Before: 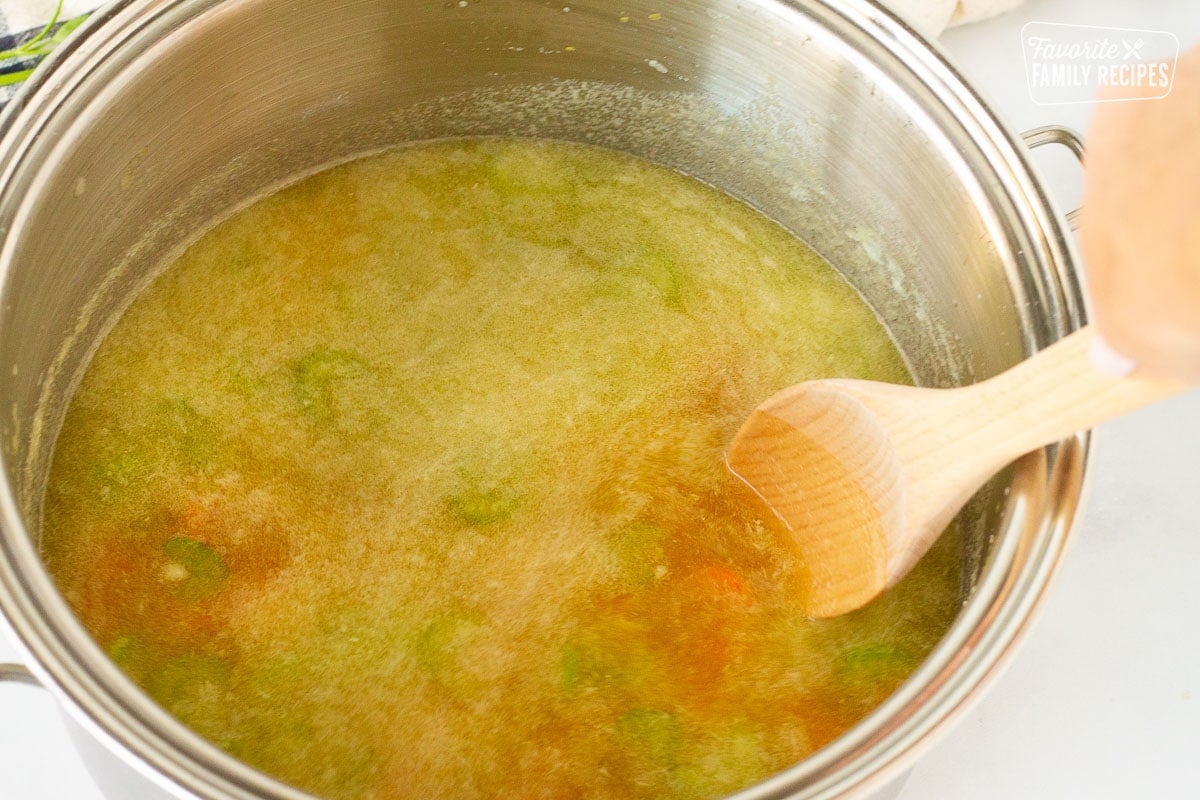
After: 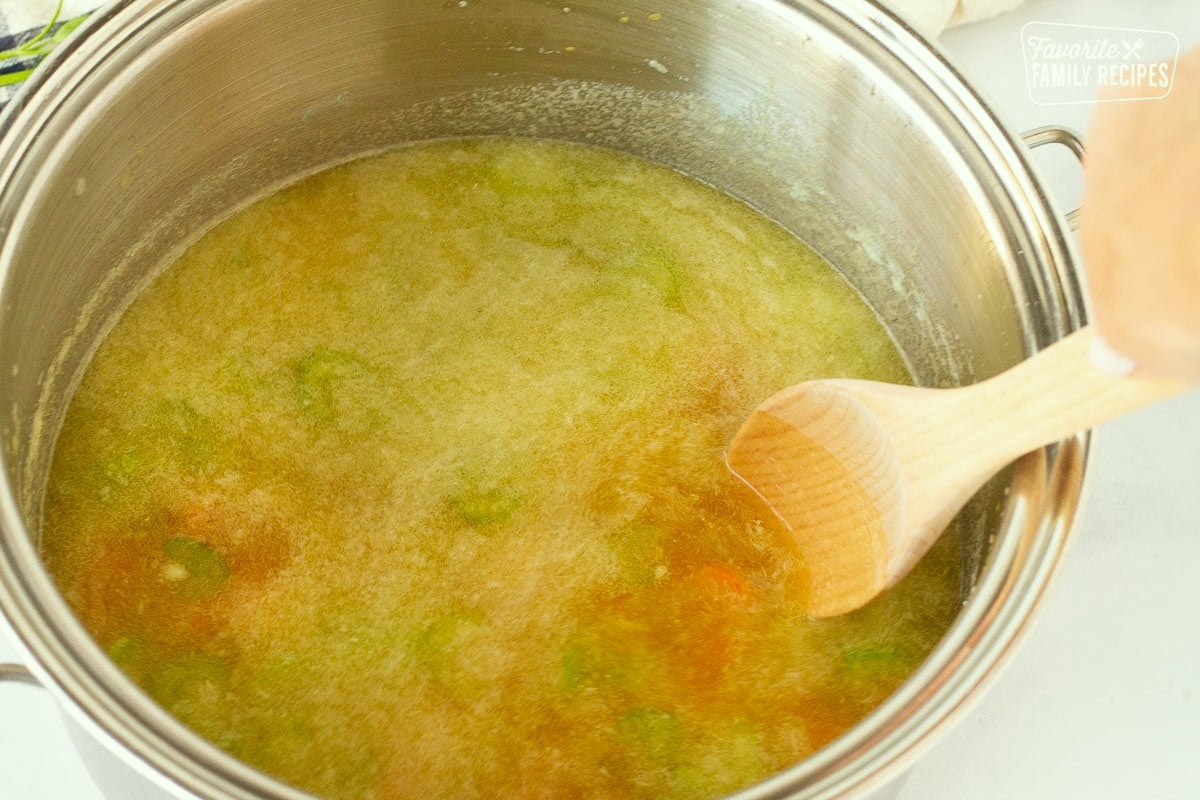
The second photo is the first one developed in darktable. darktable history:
color correction: highlights a* -4.85, highlights b* 5.05, saturation 0.952
